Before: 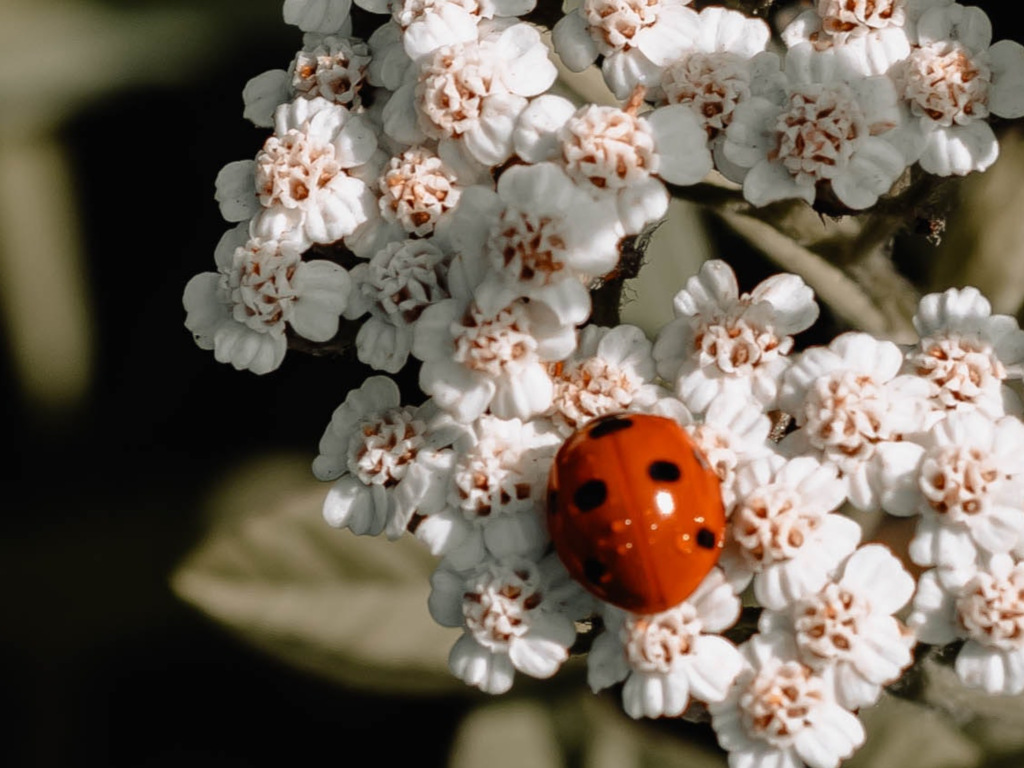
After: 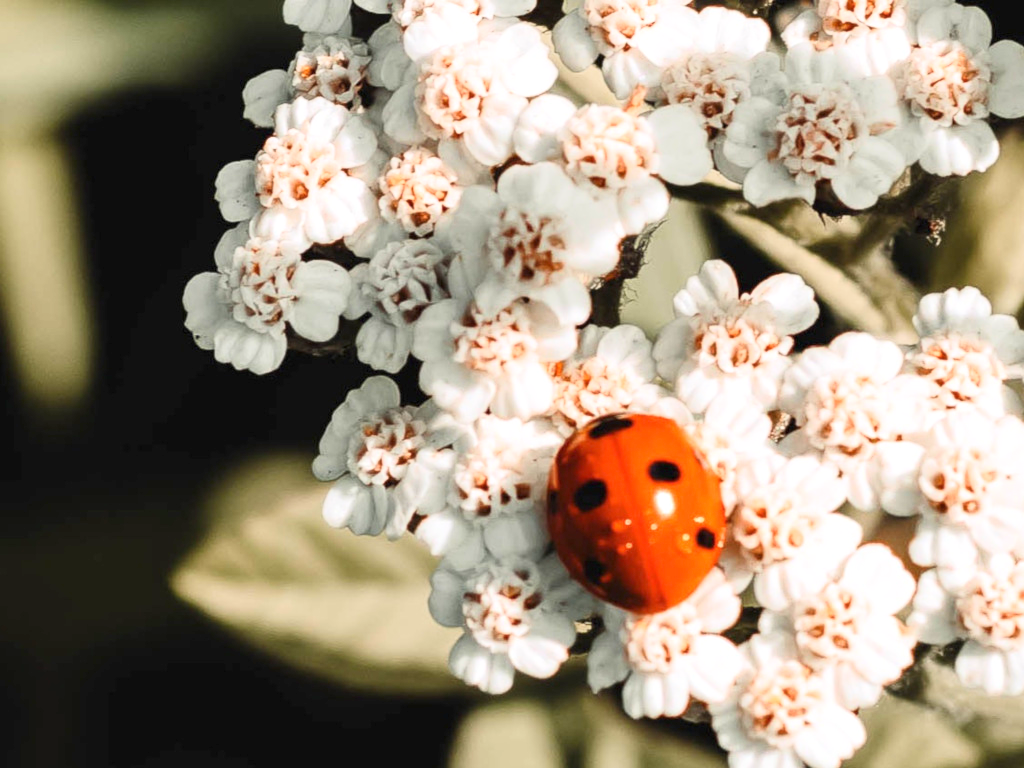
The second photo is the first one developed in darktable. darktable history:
exposure: black level correction 0, exposure 0.948 EV, compensate highlight preservation false
base curve: curves: ch0 [(0, 0) (0.088, 0.125) (0.176, 0.251) (0.354, 0.501) (0.613, 0.749) (1, 0.877)]
